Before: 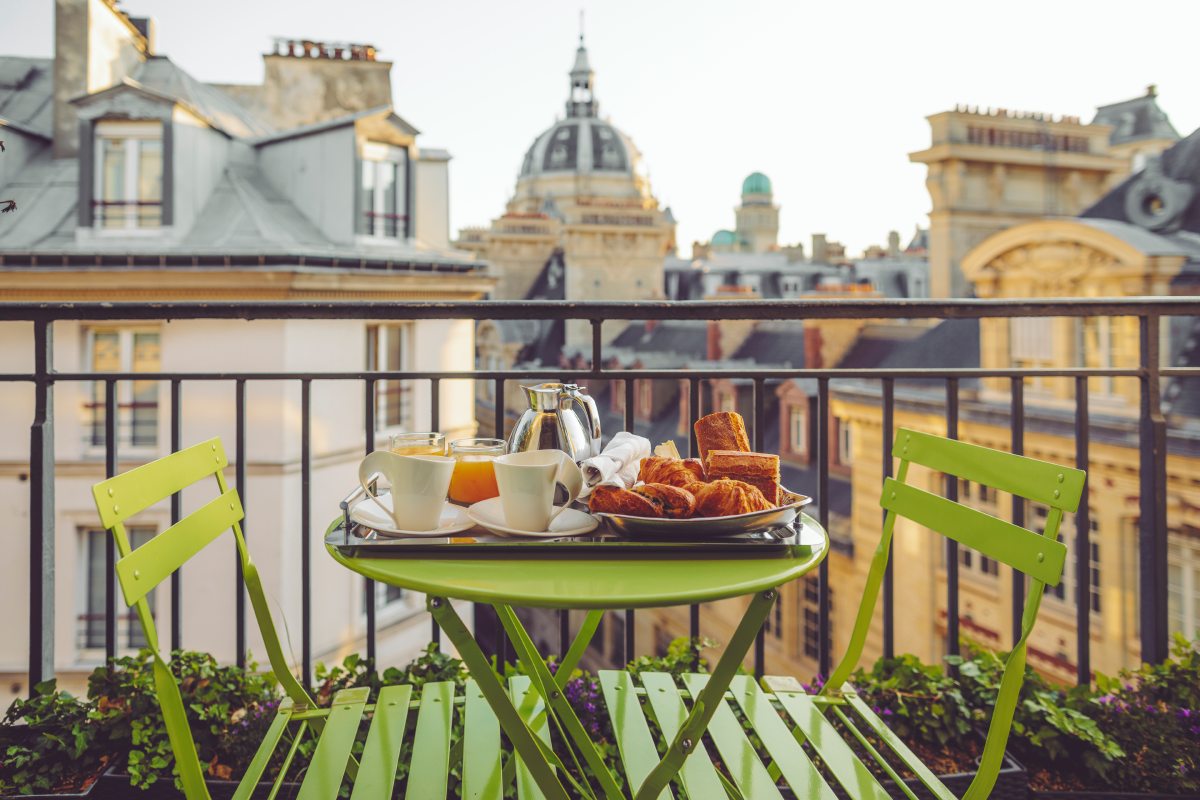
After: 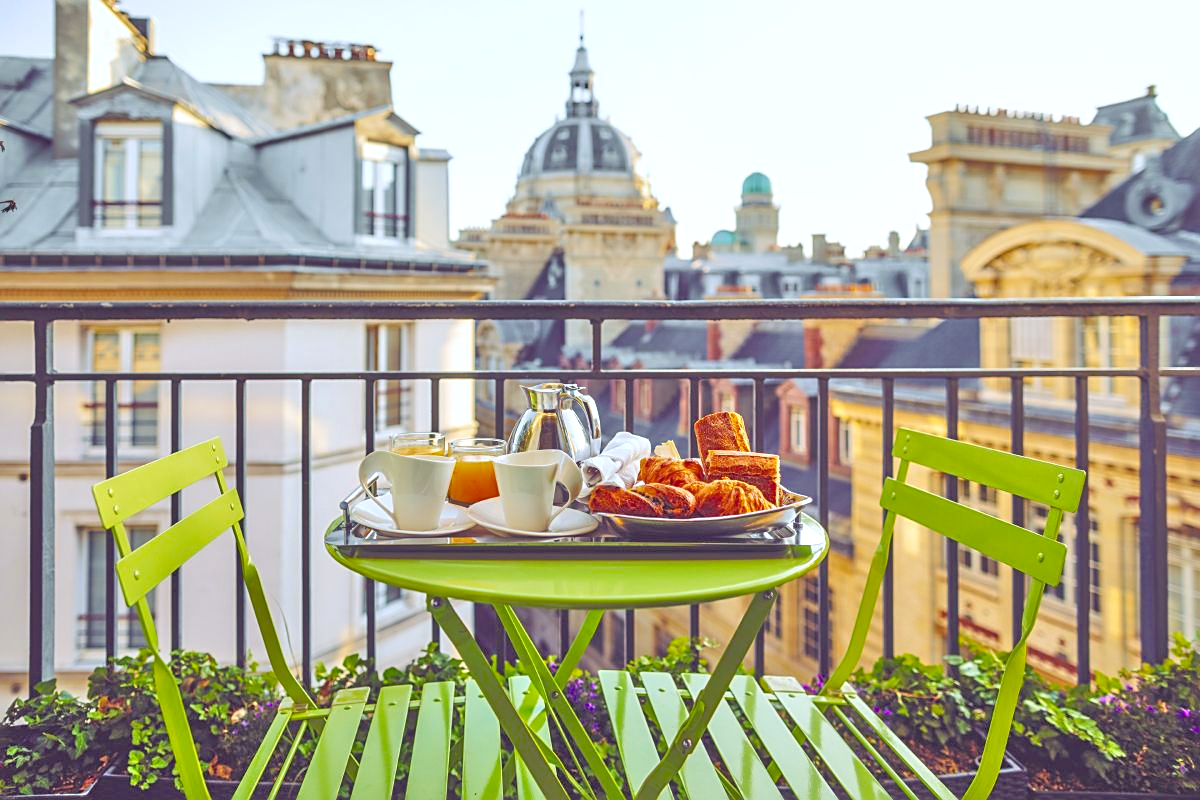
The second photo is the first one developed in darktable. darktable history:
tone equalizer: -7 EV 0.15 EV, -6 EV 0.6 EV, -5 EV 1.15 EV, -4 EV 1.33 EV, -3 EV 1.15 EV, -2 EV 0.6 EV, -1 EV 0.15 EV, mask exposure compensation -0.5 EV
sharpen: on, module defaults
exposure: exposure 0.178 EV, compensate exposure bias true, compensate highlight preservation false
color balance rgb: linear chroma grading › shadows -8%, linear chroma grading › global chroma 10%, perceptual saturation grading › global saturation 2%, perceptual saturation grading › highlights -2%, perceptual saturation grading › mid-tones 4%, perceptual saturation grading › shadows 8%, perceptual brilliance grading › global brilliance 2%, perceptual brilliance grading › highlights -4%, global vibrance 16%, saturation formula JzAzBz (2021)
local contrast: mode bilateral grid, contrast 20, coarseness 50, detail 120%, midtone range 0.2
white balance: red 0.954, blue 1.079
